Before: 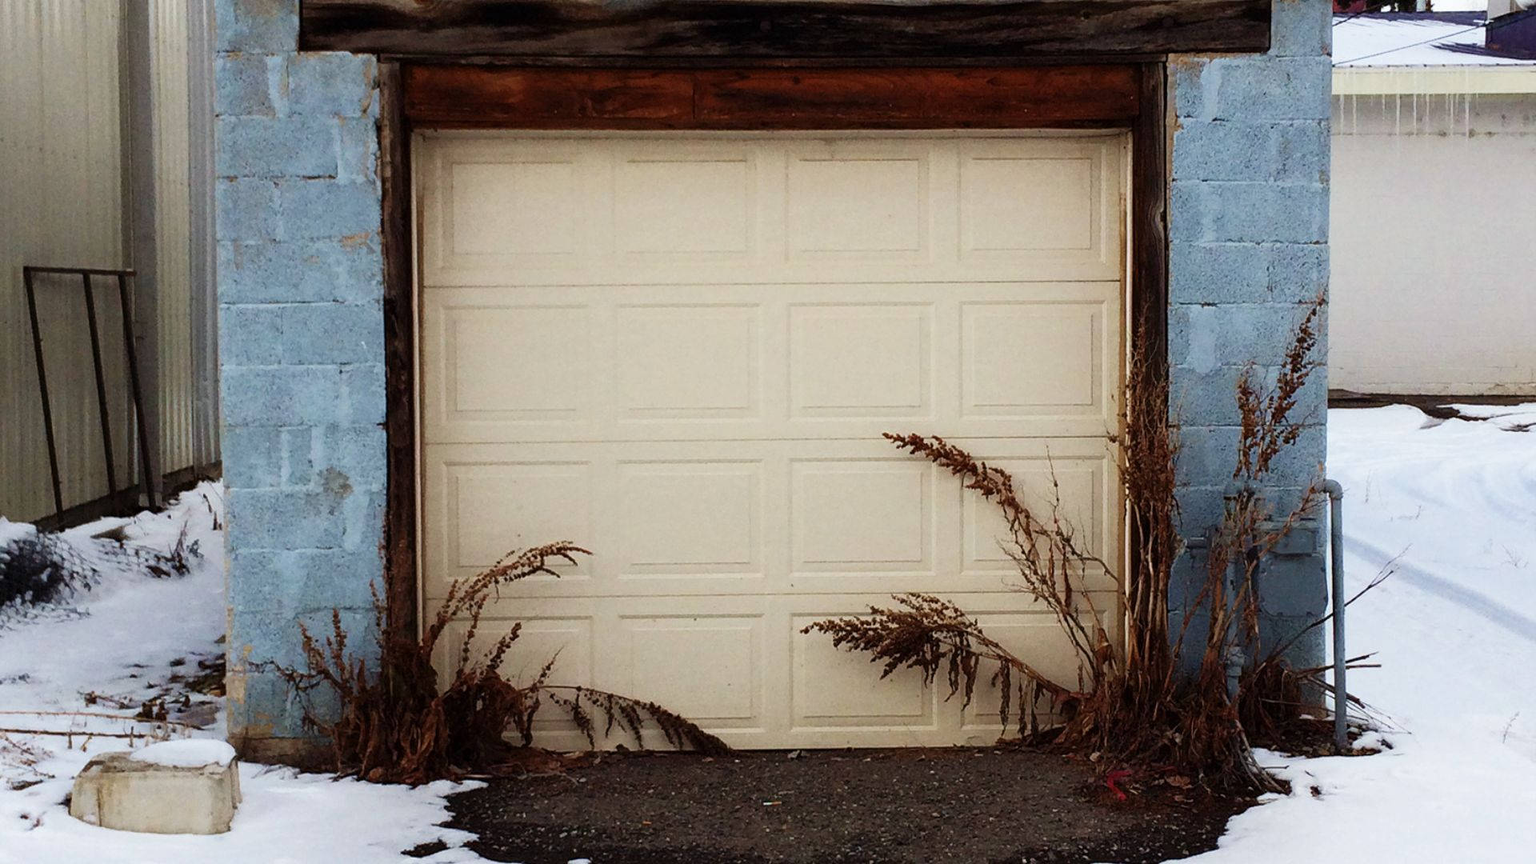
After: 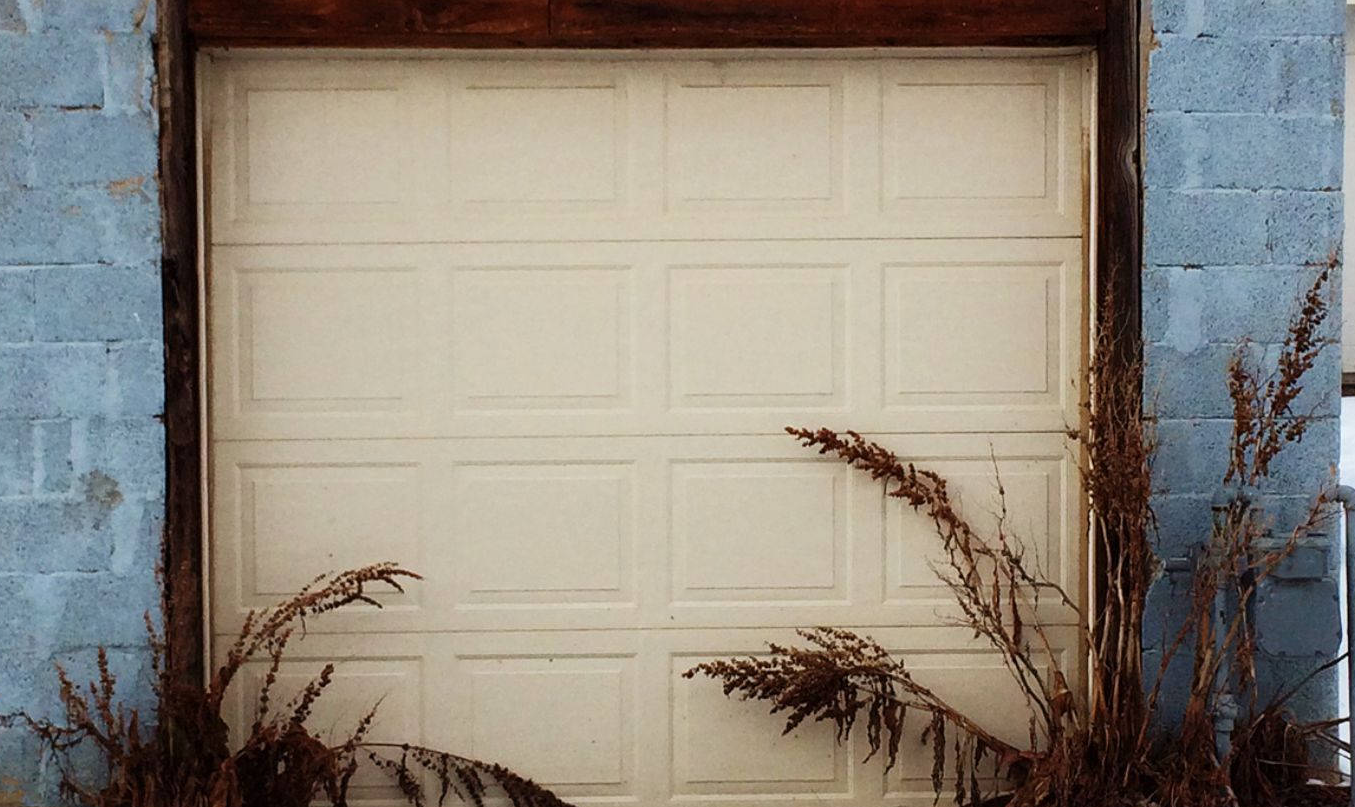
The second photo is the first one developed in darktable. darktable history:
crop and rotate: left 16.585%, top 10.692%, right 12.837%, bottom 14.537%
